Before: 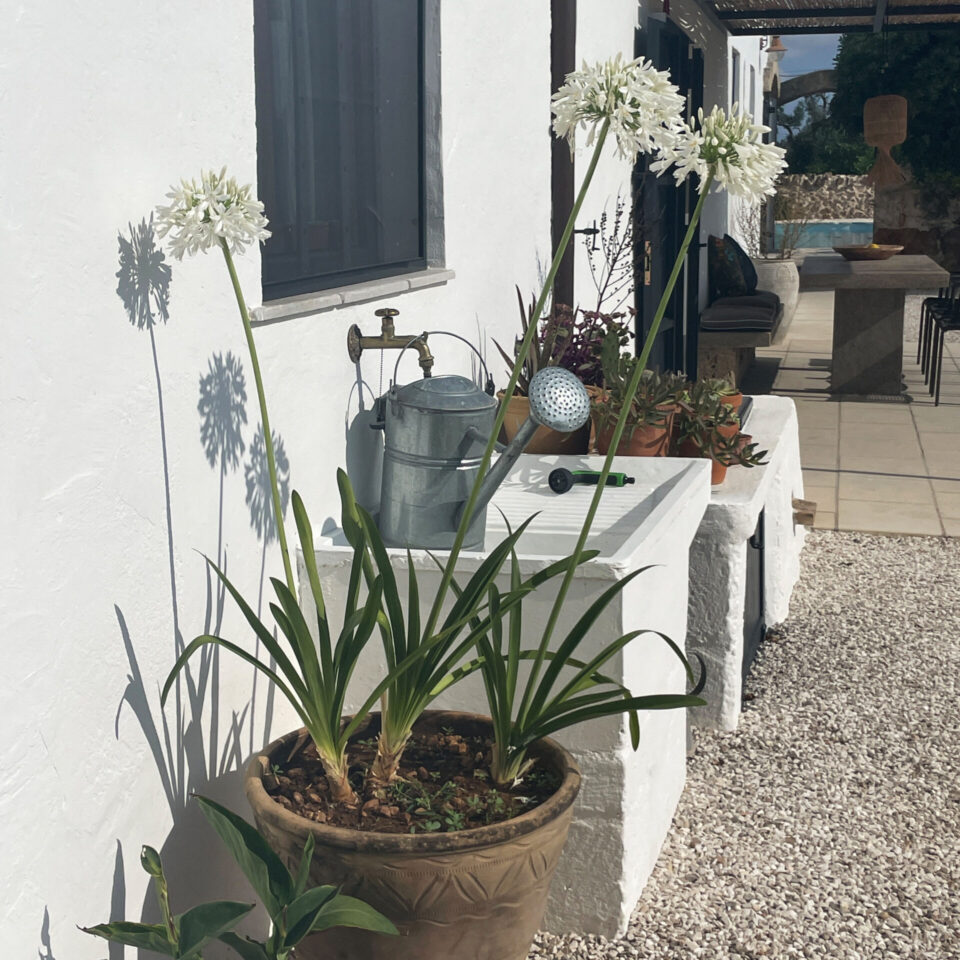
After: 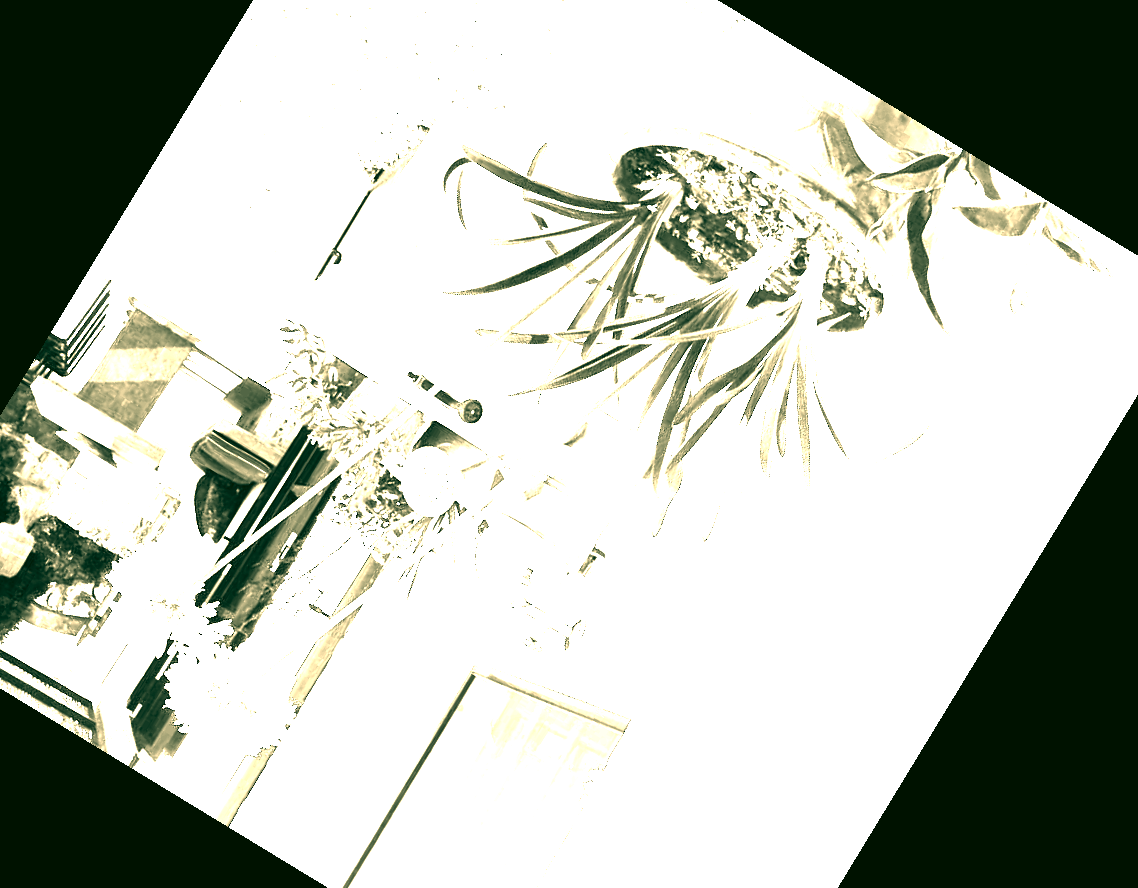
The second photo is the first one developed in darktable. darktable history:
white balance: red 8, blue 8
color correction: highlights a* 5.62, highlights b* 33.57, shadows a* -25.86, shadows b* 4.02
local contrast: mode bilateral grid, contrast 20, coarseness 50, detail 120%, midtone range 0.2
contrast brightness saturation: contrast -0.03, brightness -0.59, saturation -1
crop and rotate: angle 148.68°, left 9.111%, top 15.603%, right 4.588%, bottom 17.041%
